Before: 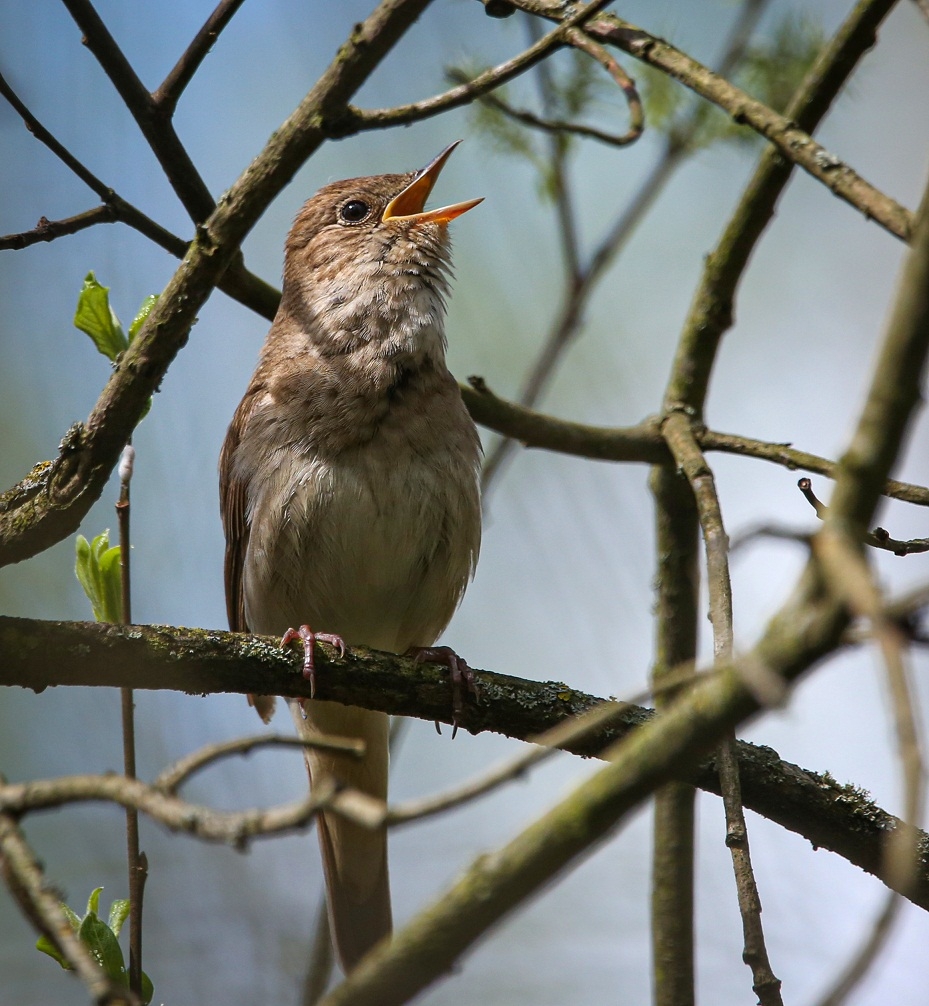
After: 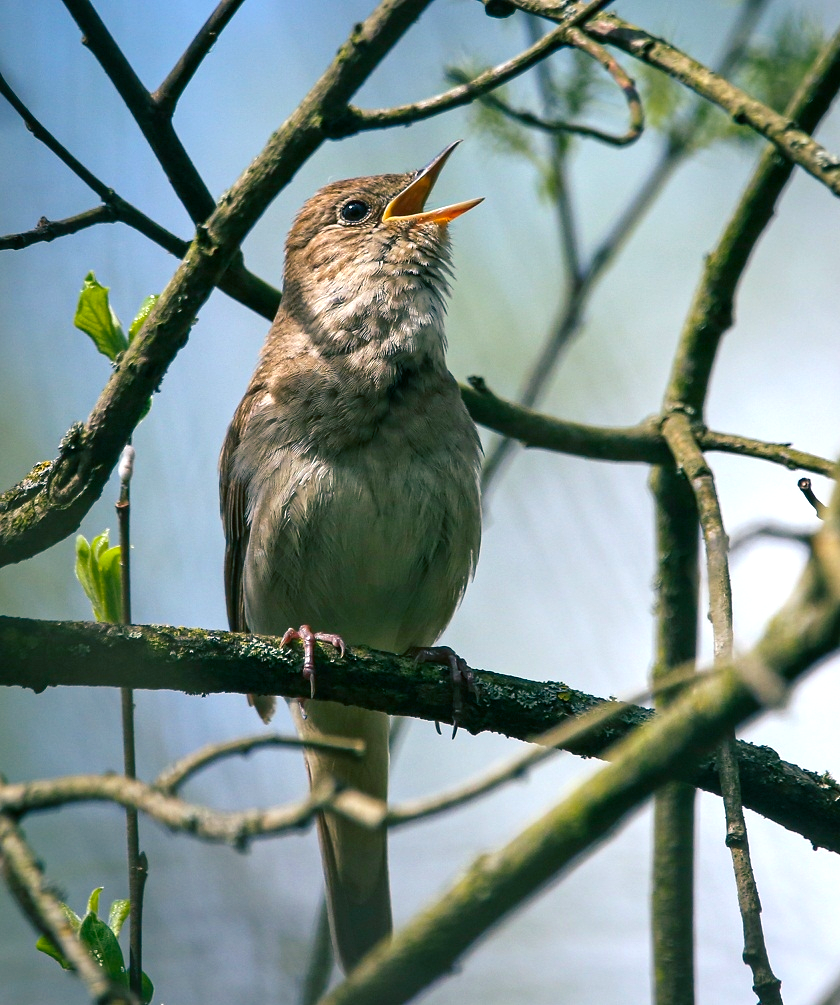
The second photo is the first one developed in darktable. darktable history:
crop: right 9.517%, bottom 0.041%
color balance rgb: shadows lift › luminance -28.468%, shadows lift › chroma 10.114%, shadows lift › hue 230.62°, perceptual saturation grading › global saturation 10.245%
exposure: black level correction 0.001, exposure 0.498 EV, compensate exposure bias true, compensate highlight preservation false
